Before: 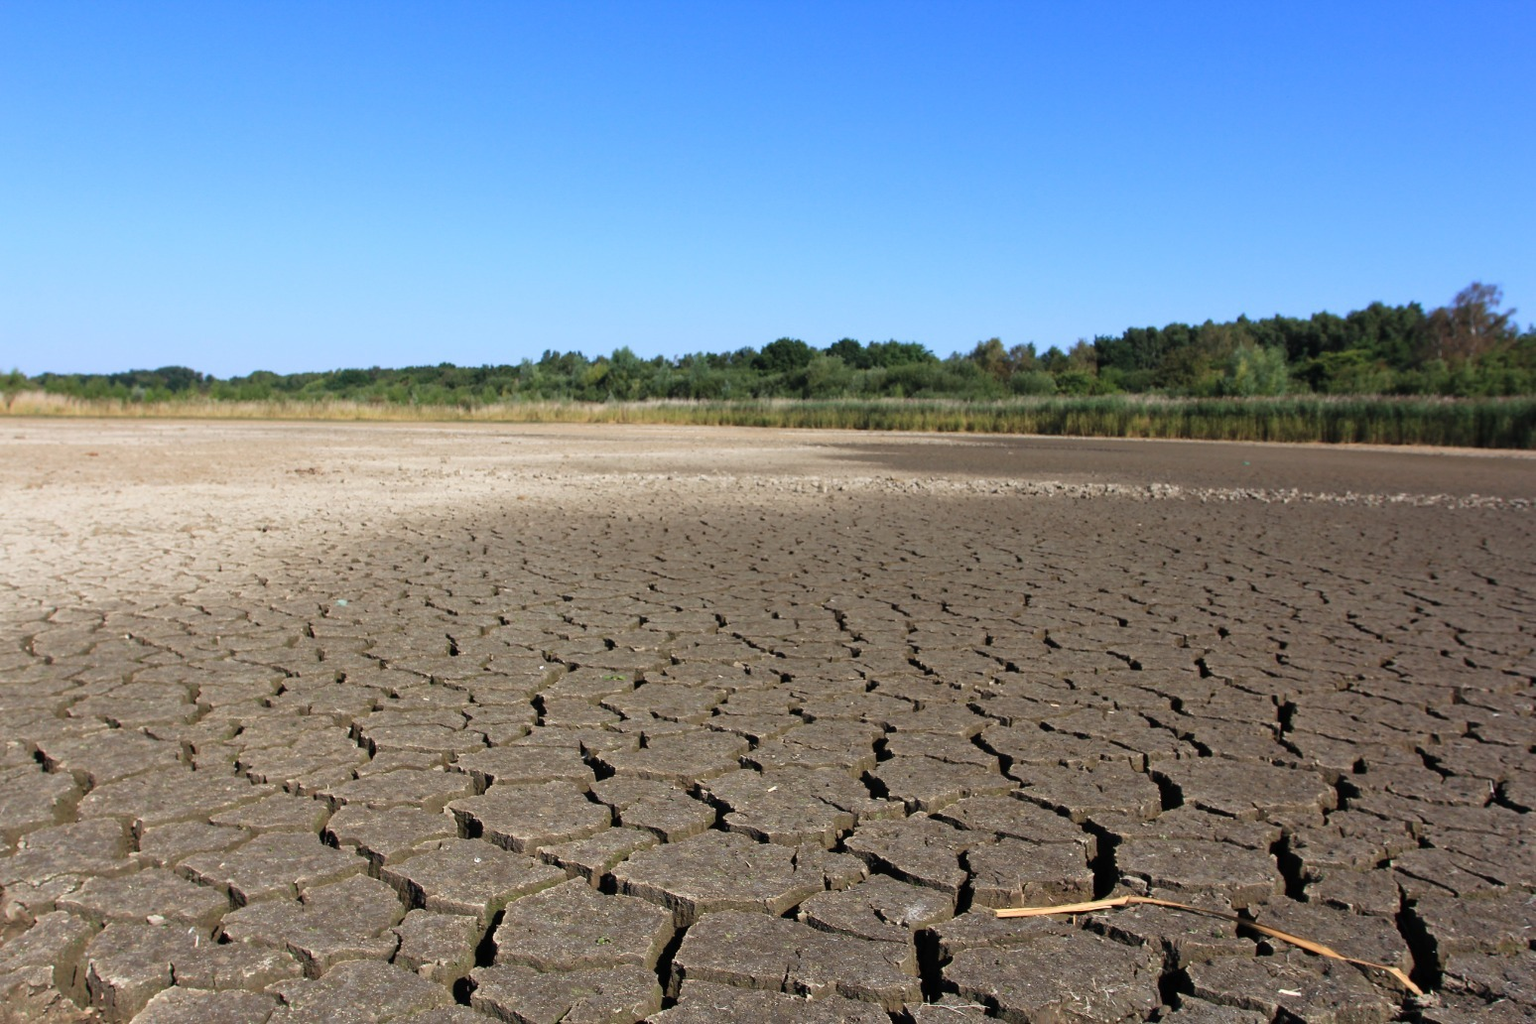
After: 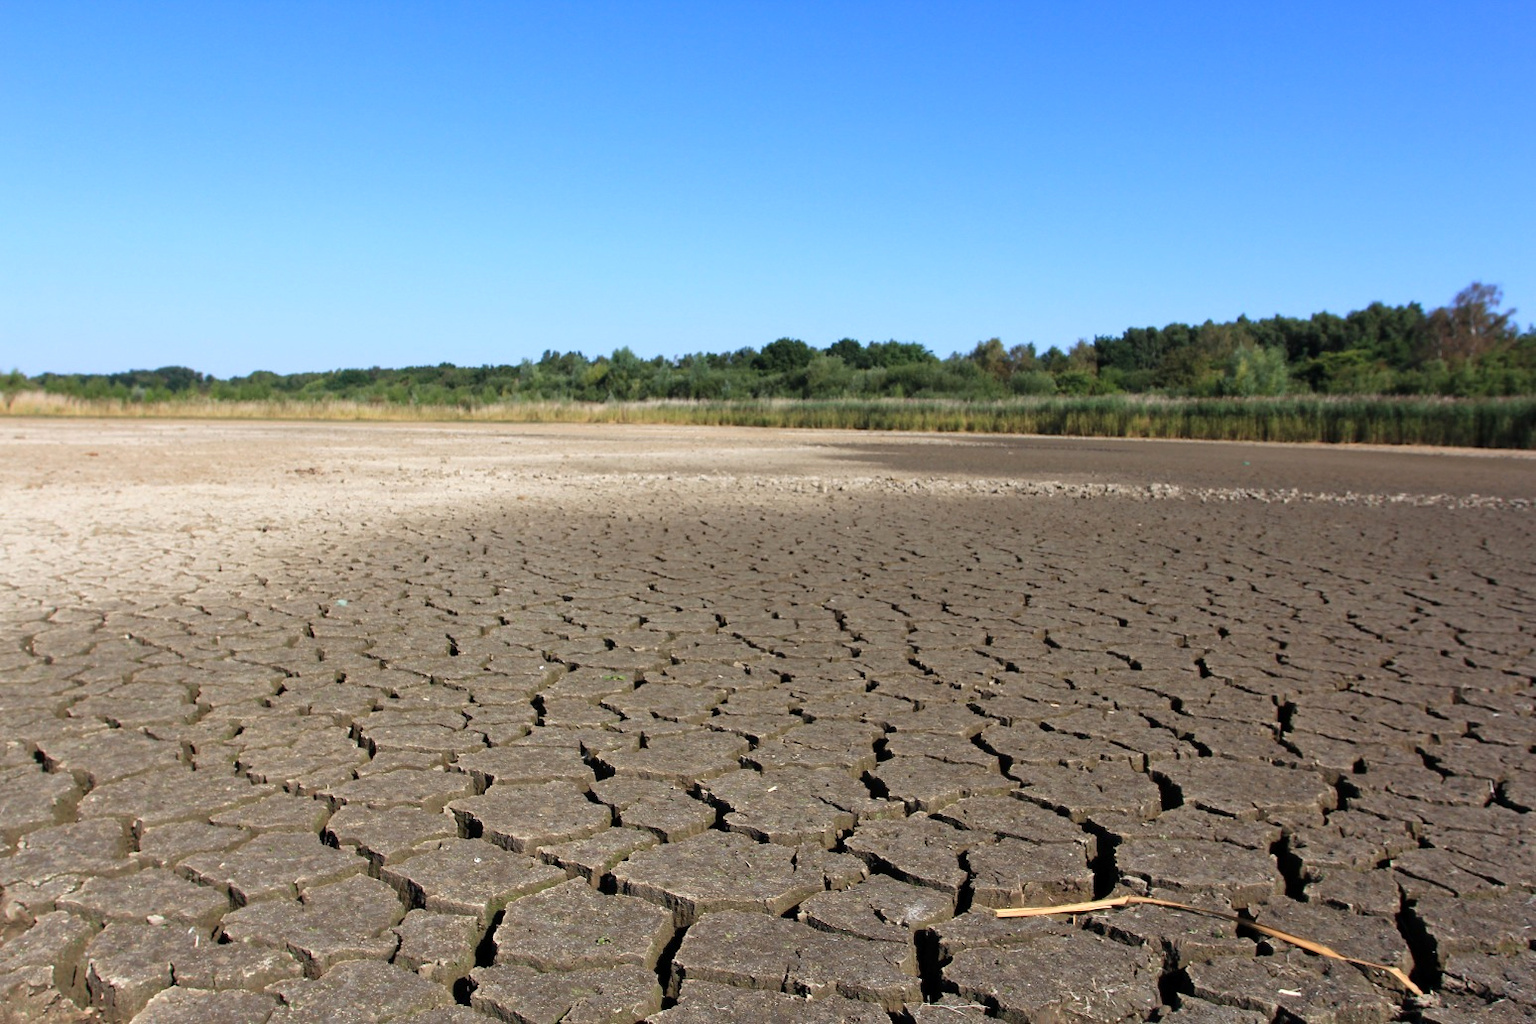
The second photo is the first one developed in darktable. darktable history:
exposure: black level correction 0.001, exposure 0.143 EV, compensate exposure bias true, compensate highlight preservation false
